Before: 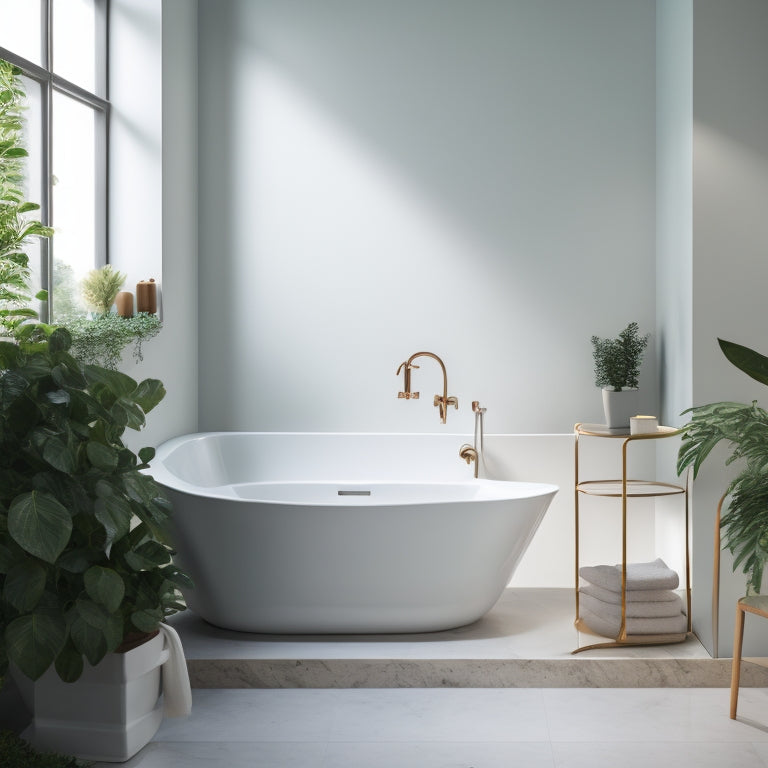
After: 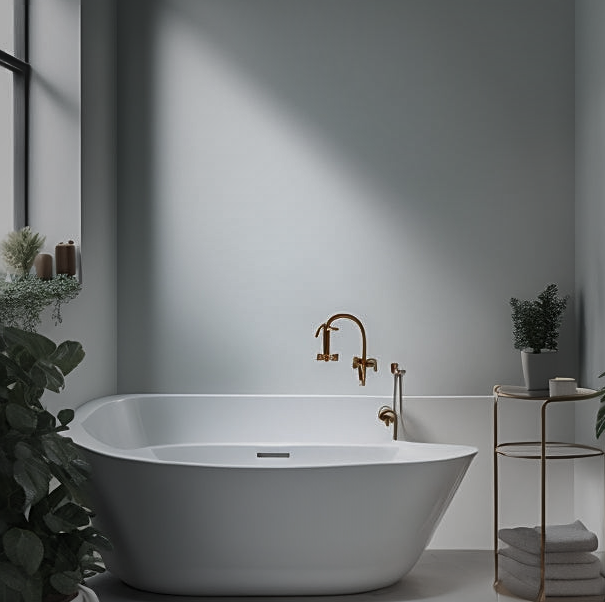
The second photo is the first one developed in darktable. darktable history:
crop and rotate: left 10.654%, top 5.067%, right 10.45%, bottom 16.445%
tone equalizer: edges refinement/feathering 500, mask exposure compensation -1.57 EV, preserve details no
sharpen: on, module defaults
vignetting: fall-off start 16.81%, fall-off radius 99.82%, width/height ratio 0.711
shadows and highlights: white point adjustment -3.69, highlights -63.34, highlights color adjustment 77.55%, soften with gaussian
